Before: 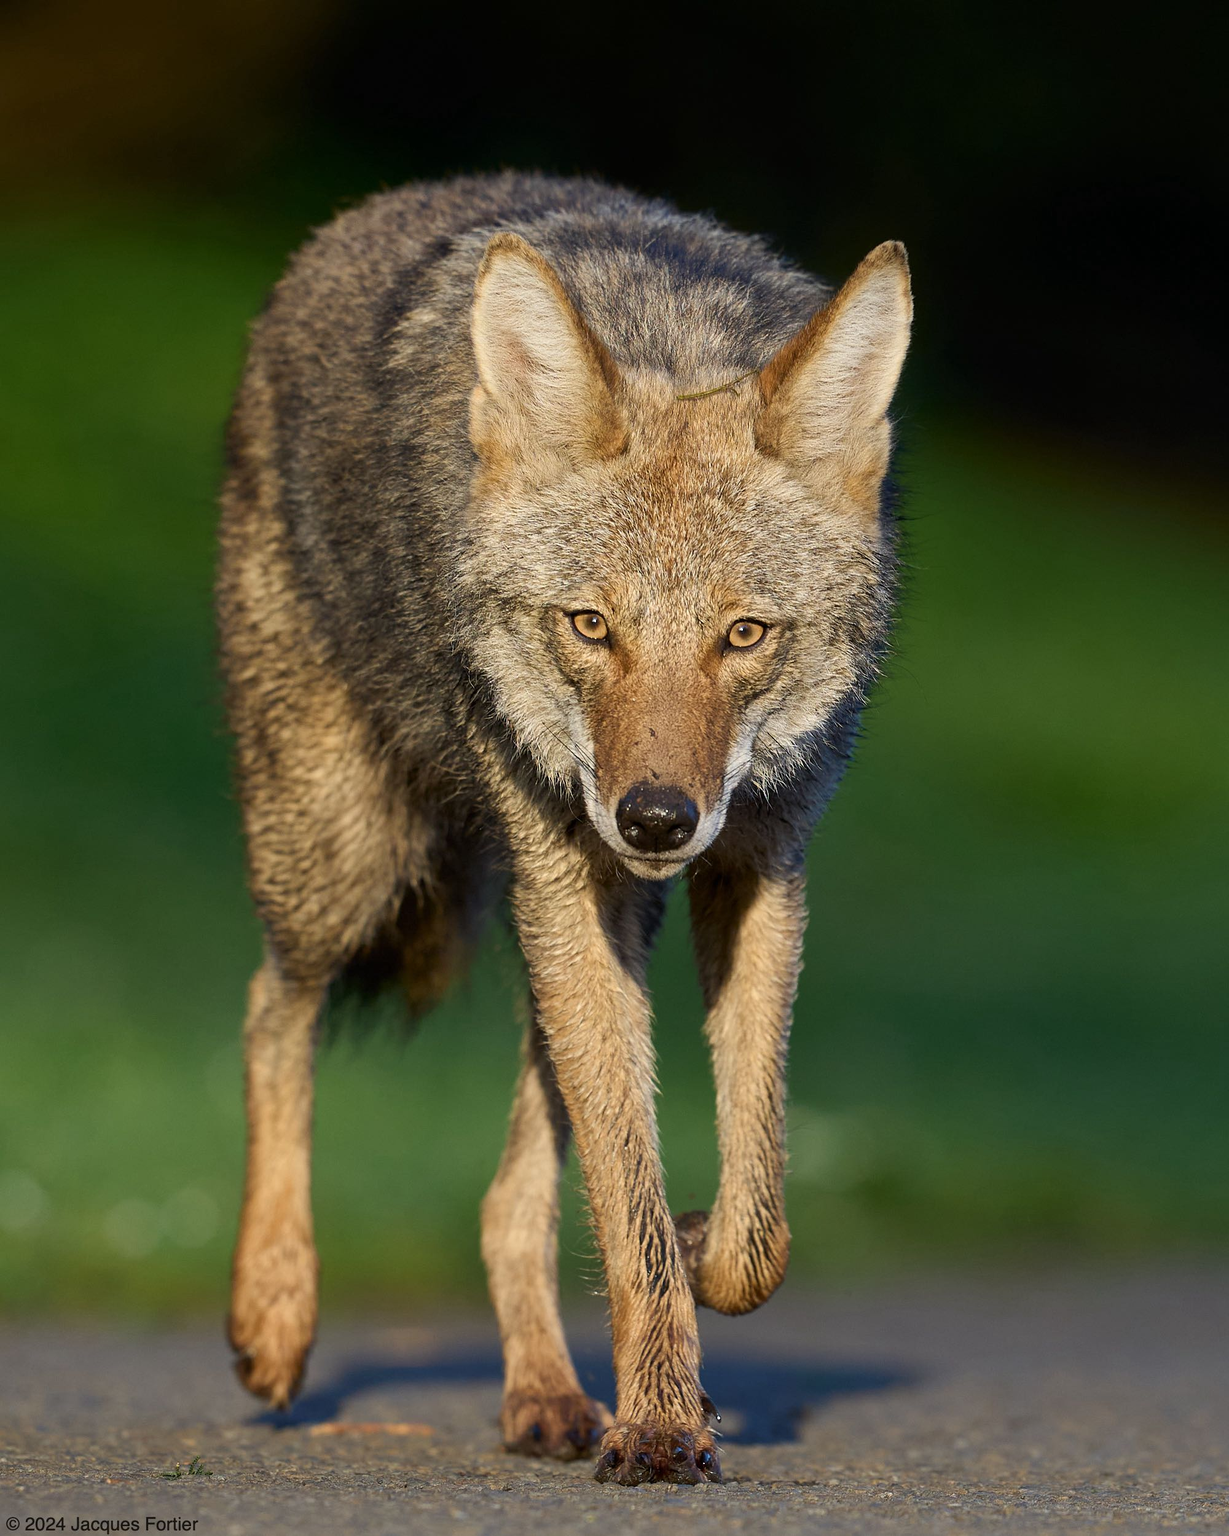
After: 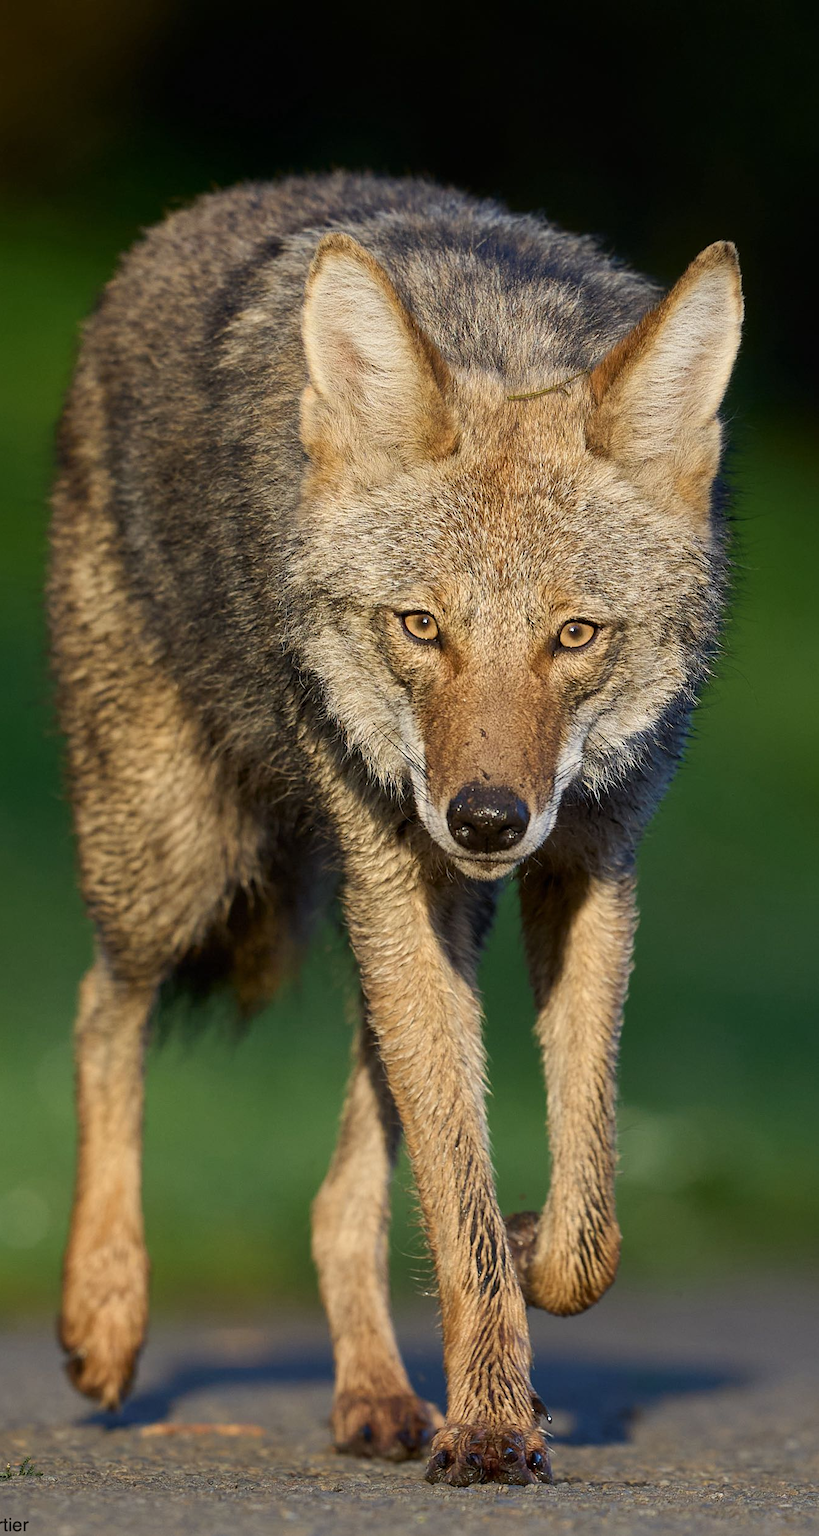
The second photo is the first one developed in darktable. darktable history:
crop and rotate: left 13.838%, right 19.434%
